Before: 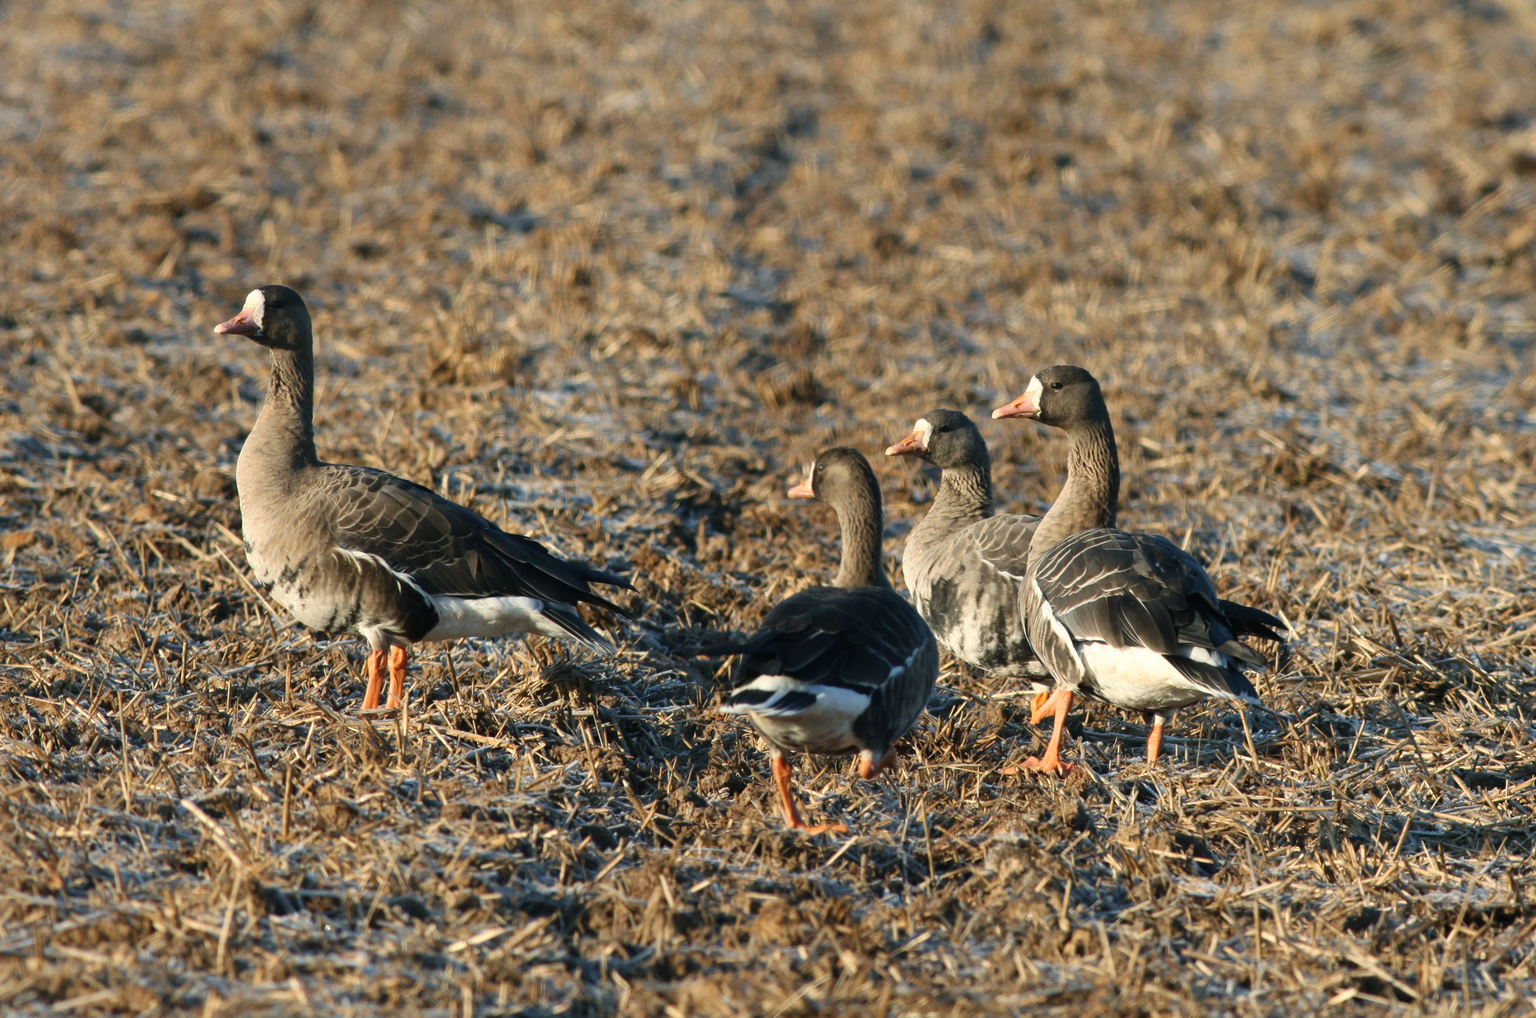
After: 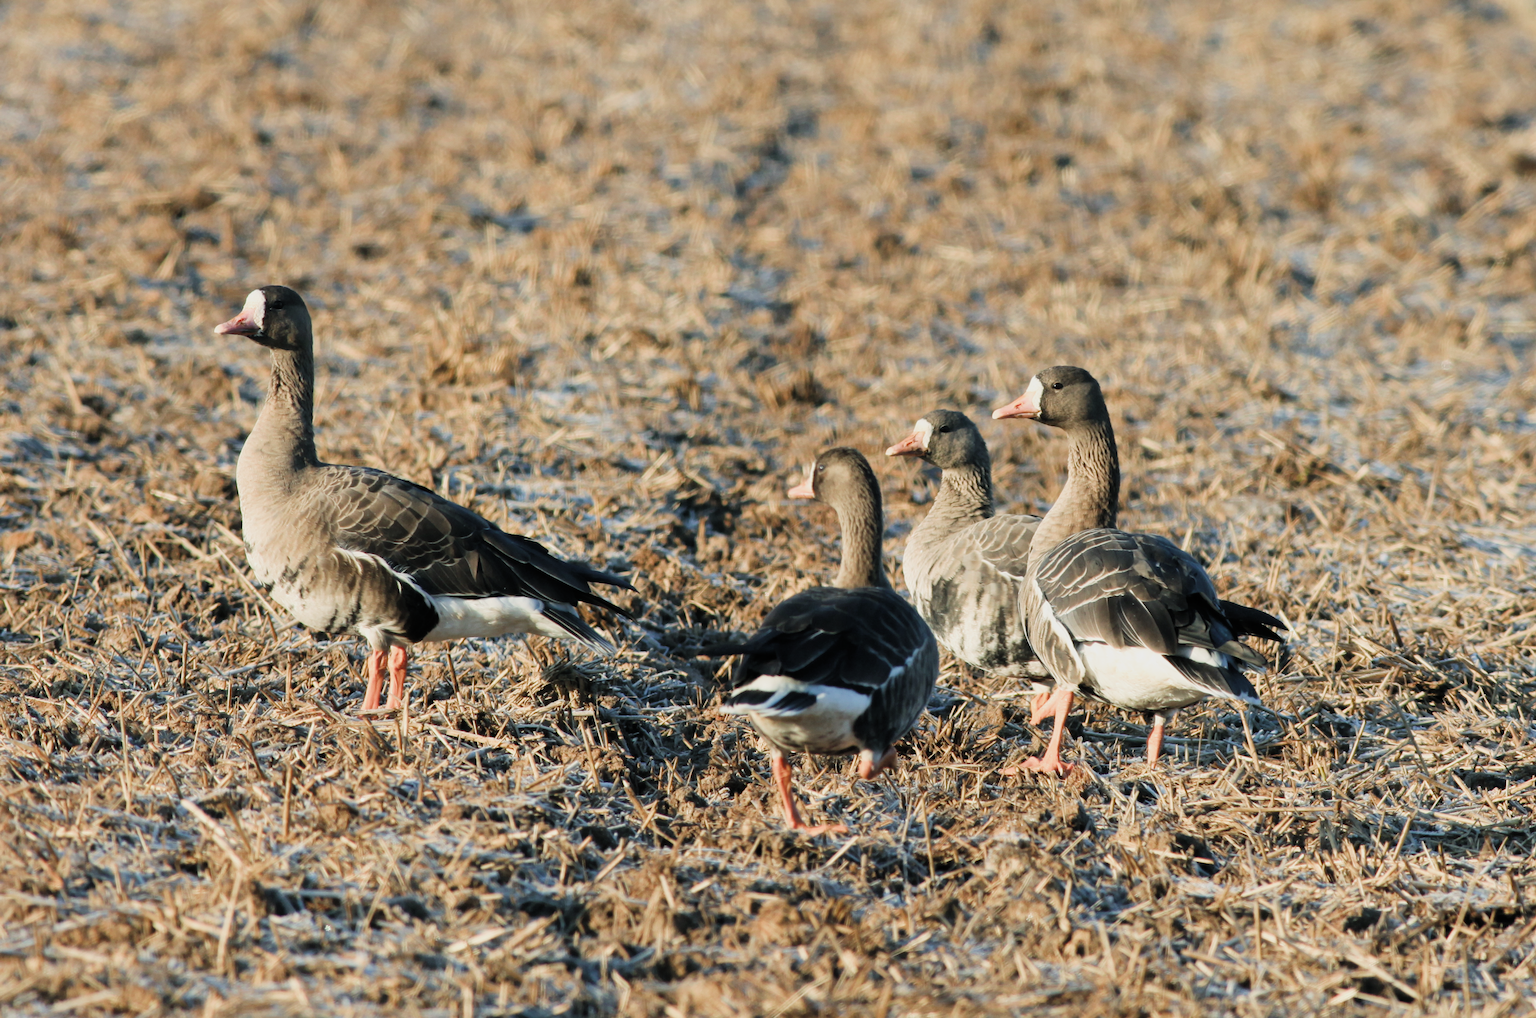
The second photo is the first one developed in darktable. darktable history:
exposure: exposure 0.733 EV, compensate highlight preservation false
filmic rgb: black relative exposure -7.65 EV, white relative exposure 4.56 EV, hardness 3.61, add noise in highlights 0.1, color science v4 (2020), type of noise poissonian
